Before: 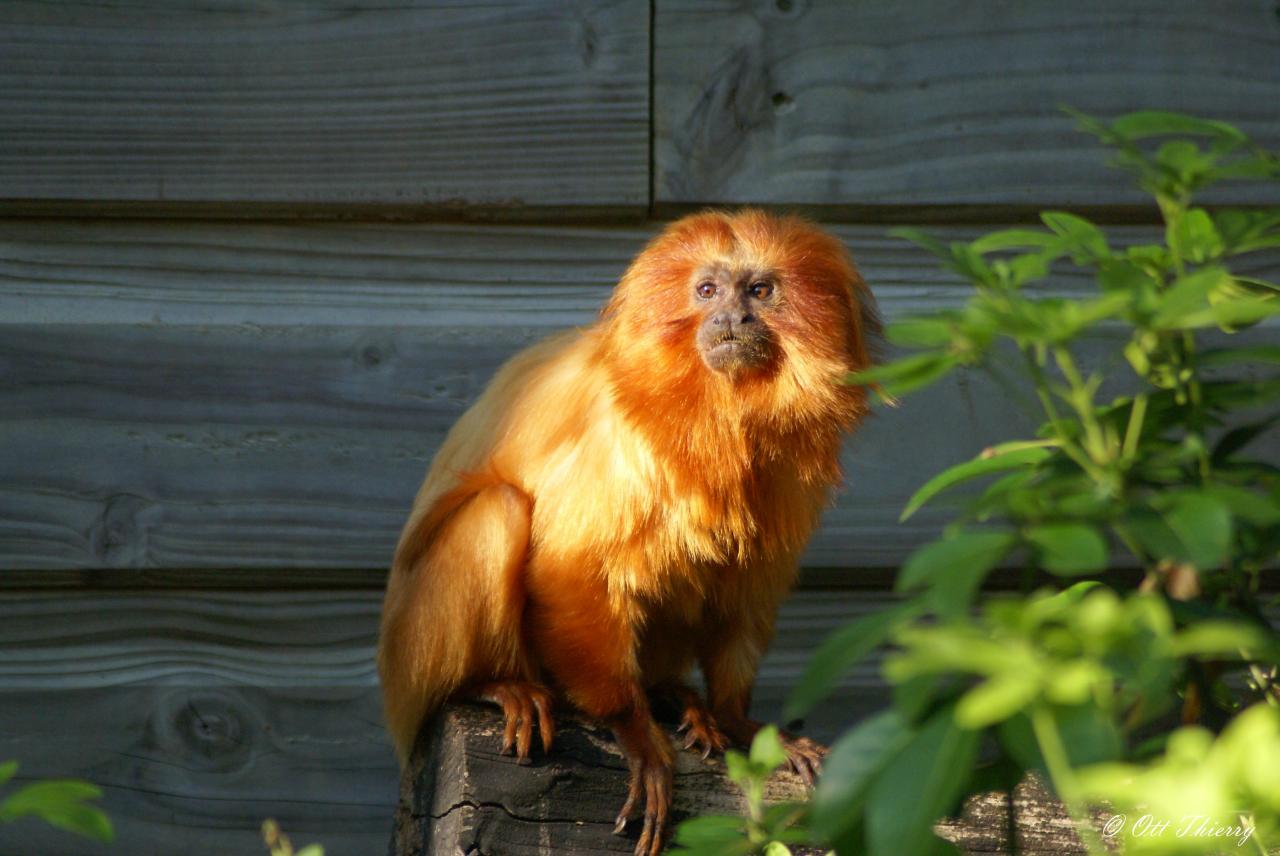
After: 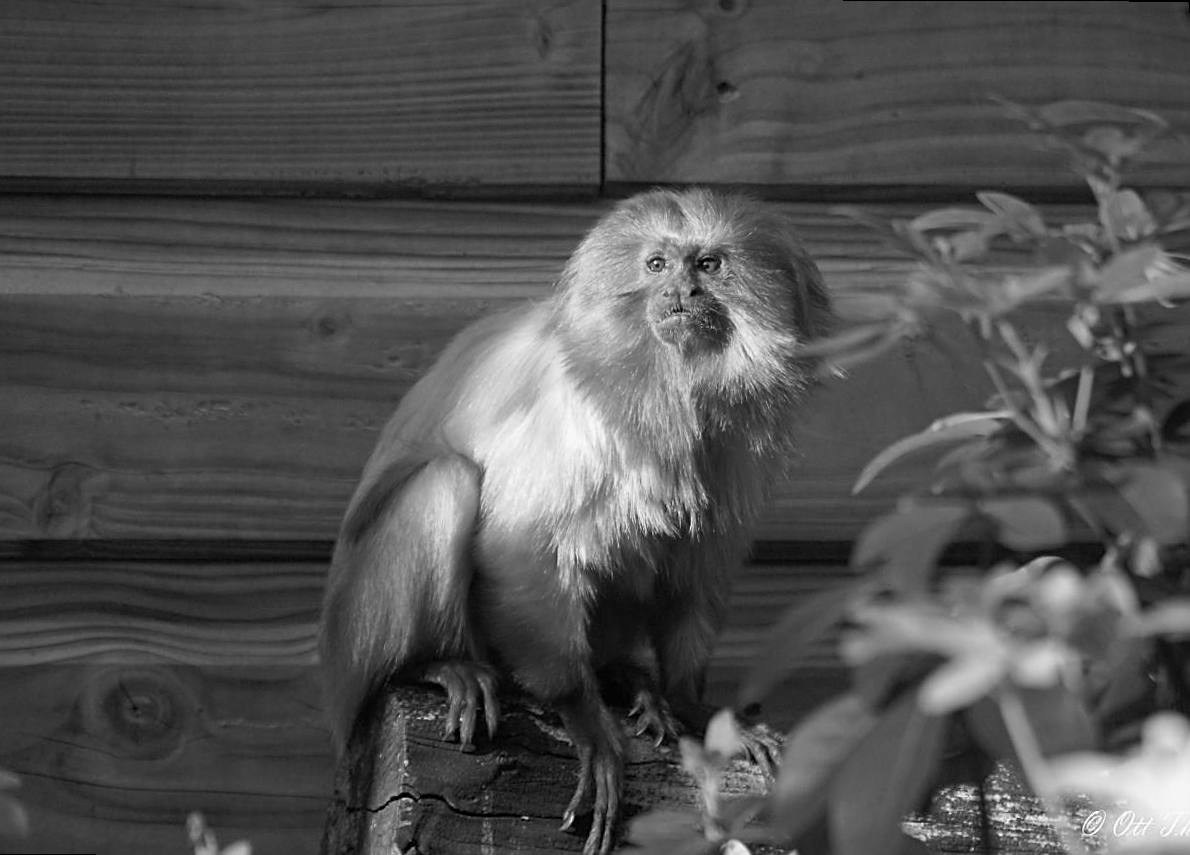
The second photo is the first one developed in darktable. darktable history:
monochrome: on, module defaults
sharpen: on, module defaults
rotate and perspective: rotation 0.215°, lens shift (vertical) -0.139, crop left 0.069, crop right 0.939, crop top 0.002, crop bottom 0.996
